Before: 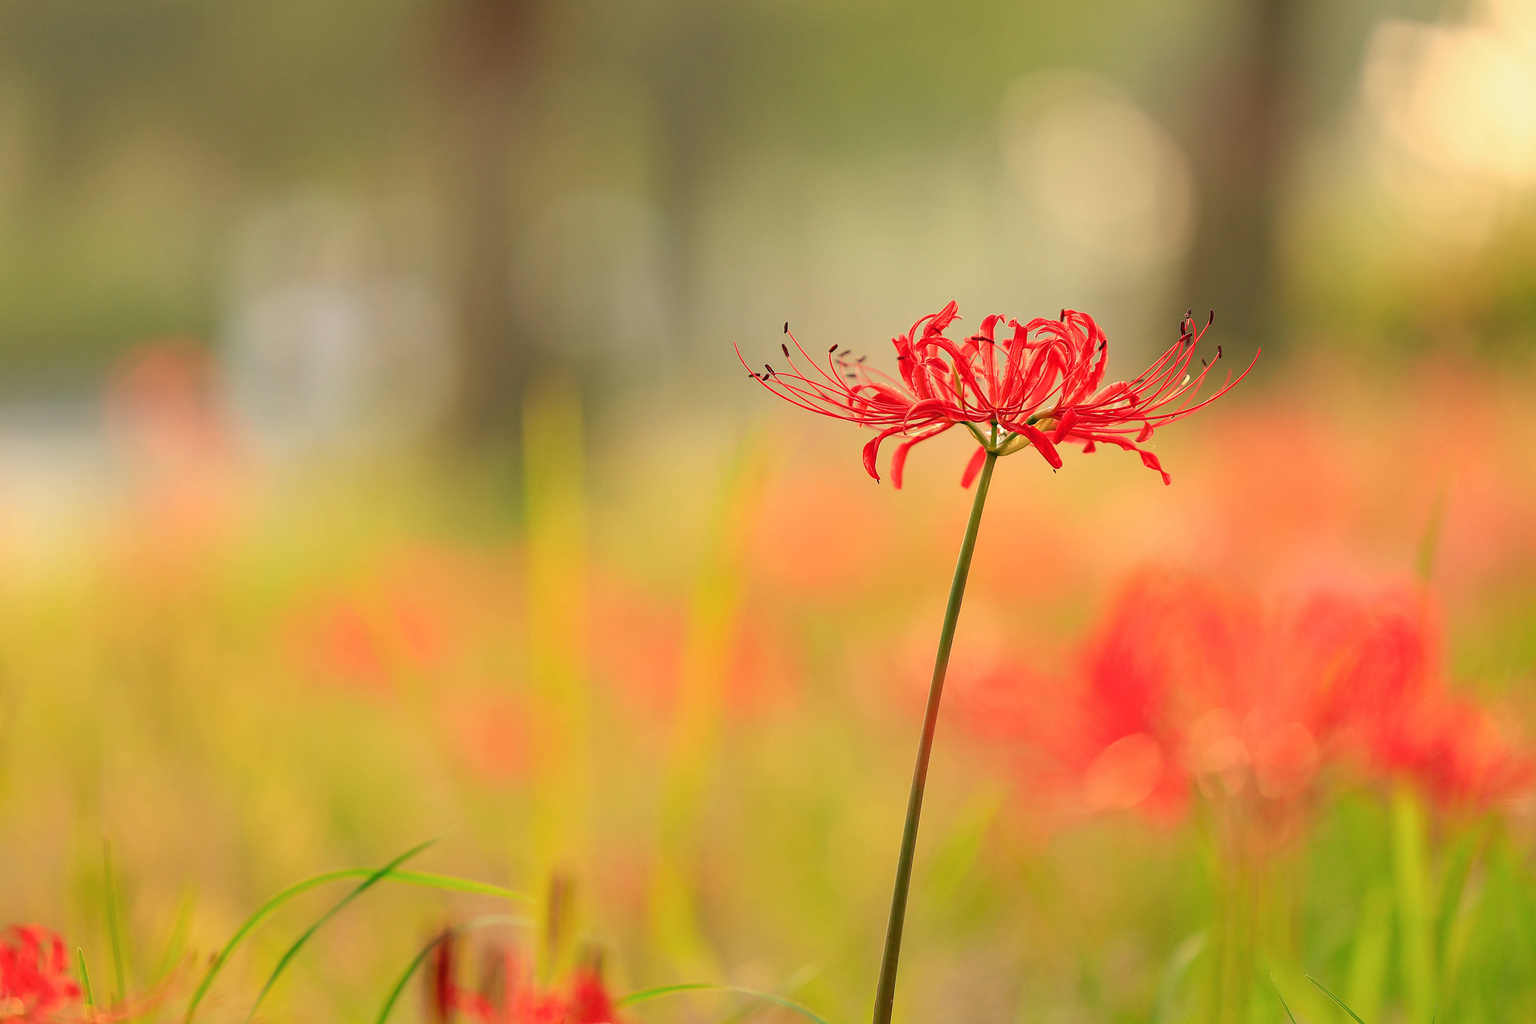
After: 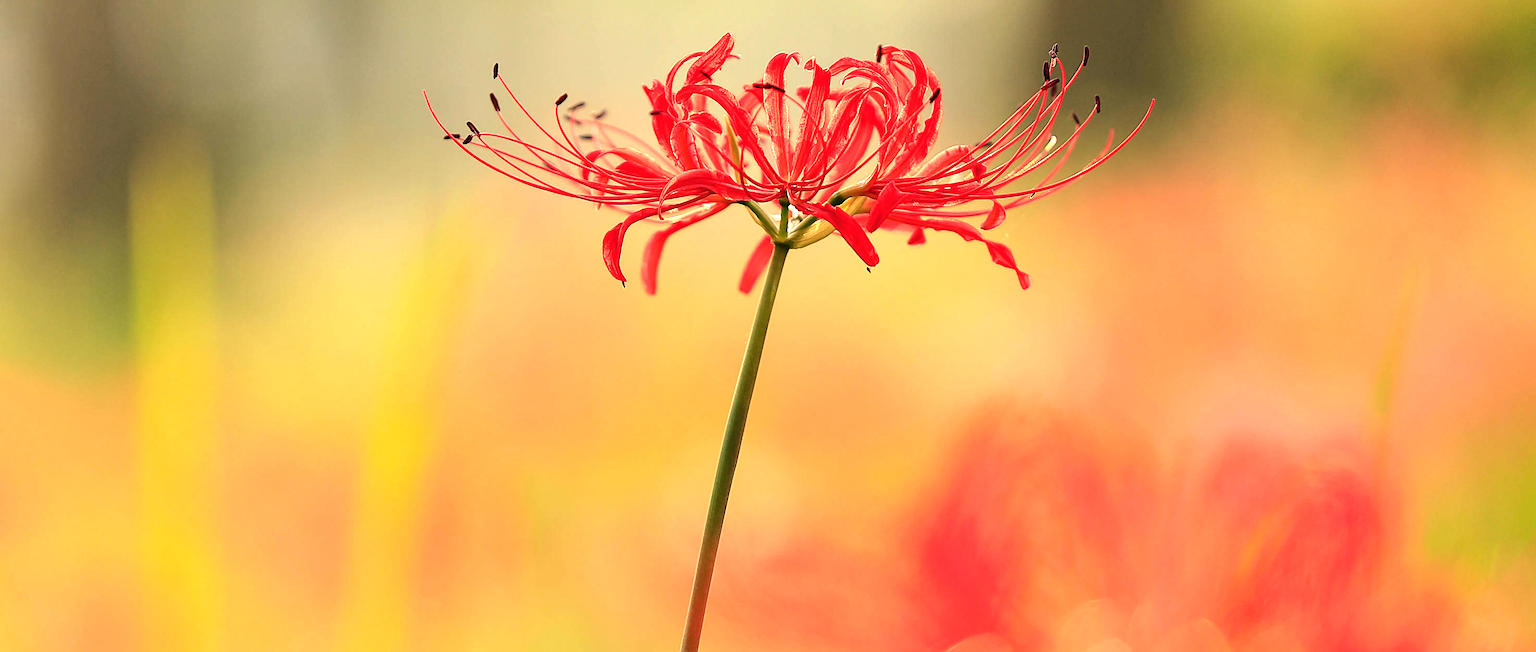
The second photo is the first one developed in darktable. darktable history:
crop and rotate: left 27.938%, top 27.046%, bottom 27.046%
tone equalizer: -8 EV -0.75 EV, -7 EV -0.7 EV, -6 EV -0.6 EV, -5 EV -0.4 EV, -3 EV 0.4 EV, -2 EV 0.6 EV, -1 EV 0.7 EV, +0 EV 0.75 EV, edges refinement/feathering 500, mask exposure compensation -1.57 EV, preserve details no
